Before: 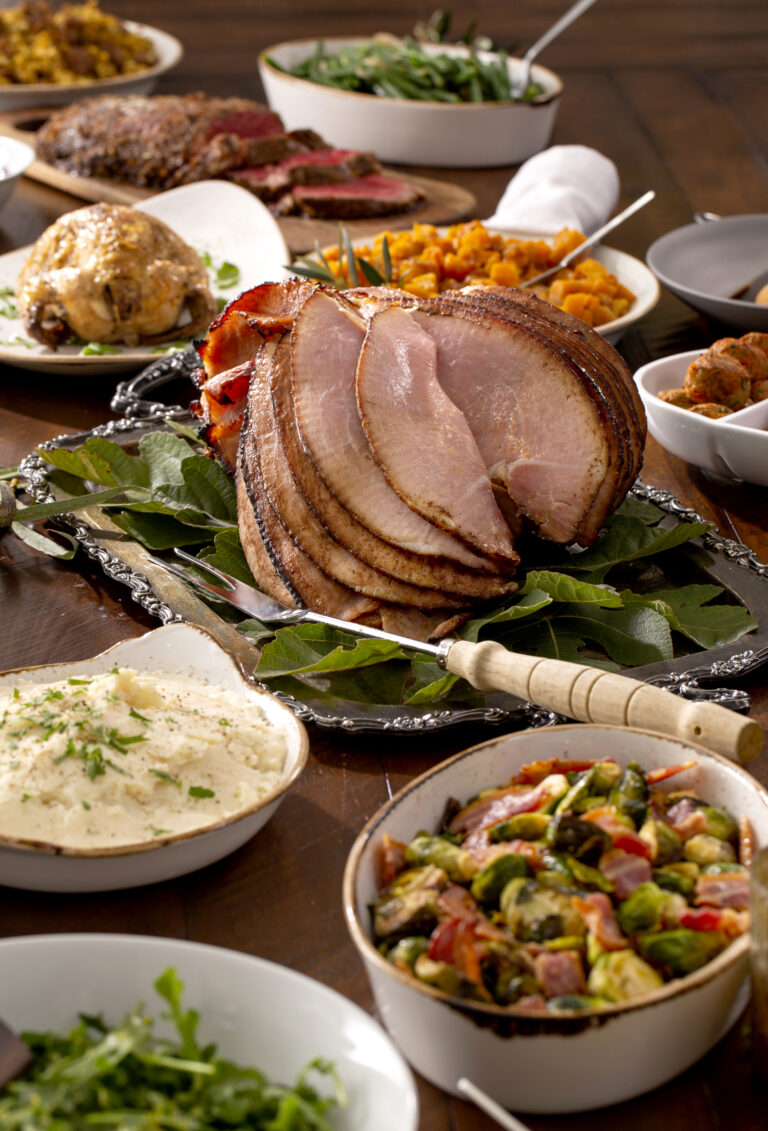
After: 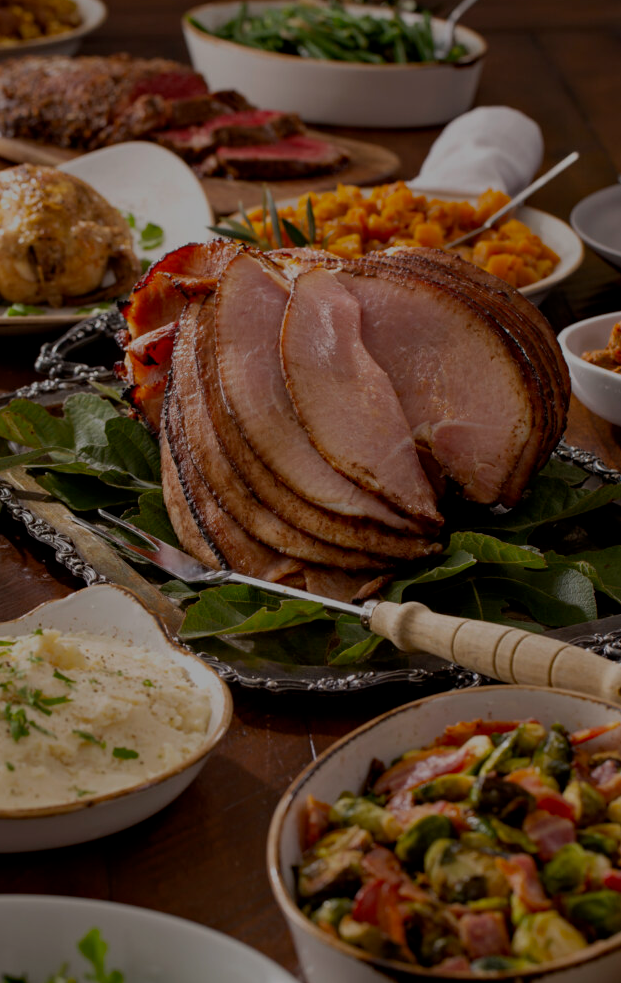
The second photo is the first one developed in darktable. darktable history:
haze removal: compatibility mode true, adaptive false
crop: left 9.929%, top 3.475%, right 9.188%, bottom 9.529%
exposure: exposure -1.468 EV, compensate highlight preservation false
